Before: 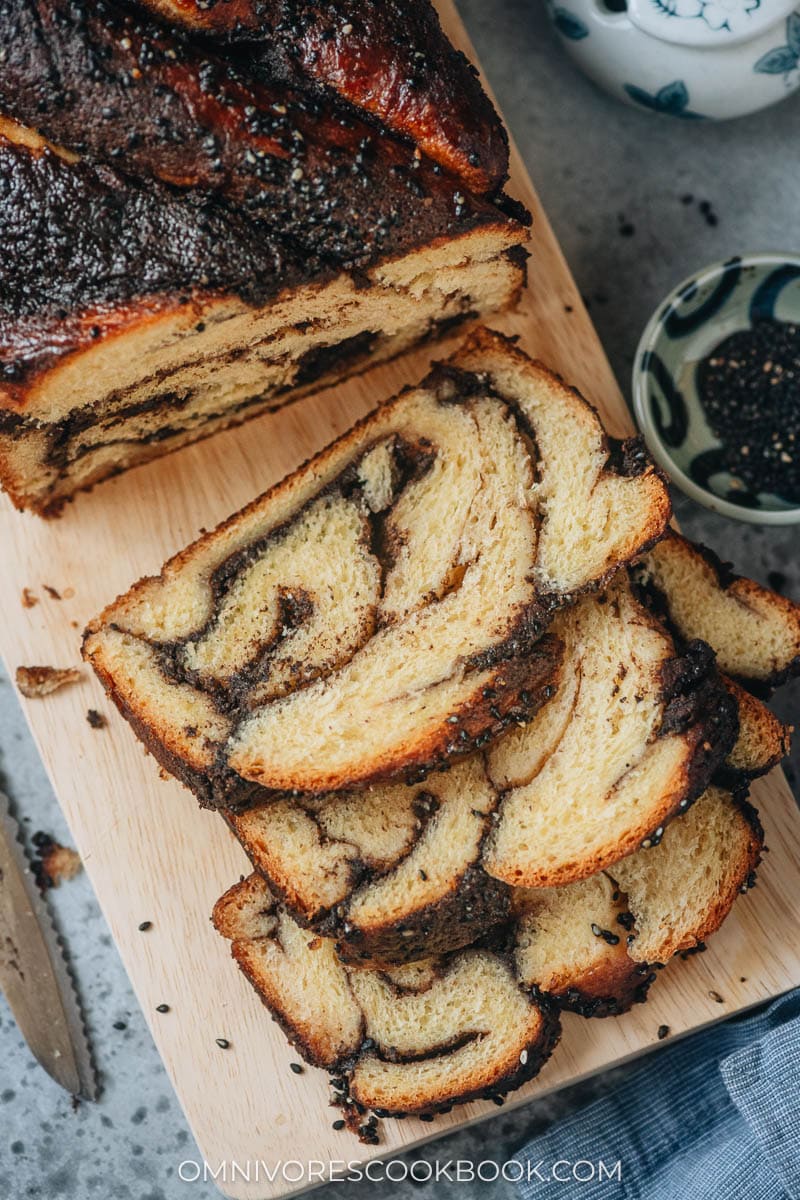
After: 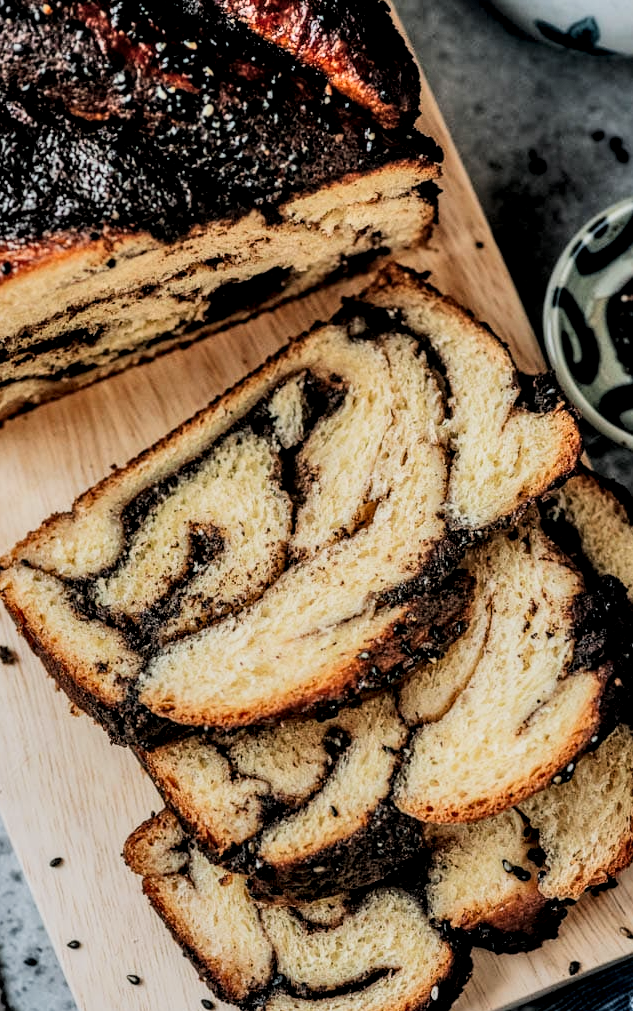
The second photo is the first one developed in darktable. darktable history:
crop: left 11.225%, top 5.381%, right 9.565%, bottom 10.314%
local contrast: highlights 59%, detail 145%
filmic rgb: black relative exposure -5 EV, hardness 2.88, contrast 1.3, highlights saturation mix -30%
shadows and highlights: soften with gaussian
